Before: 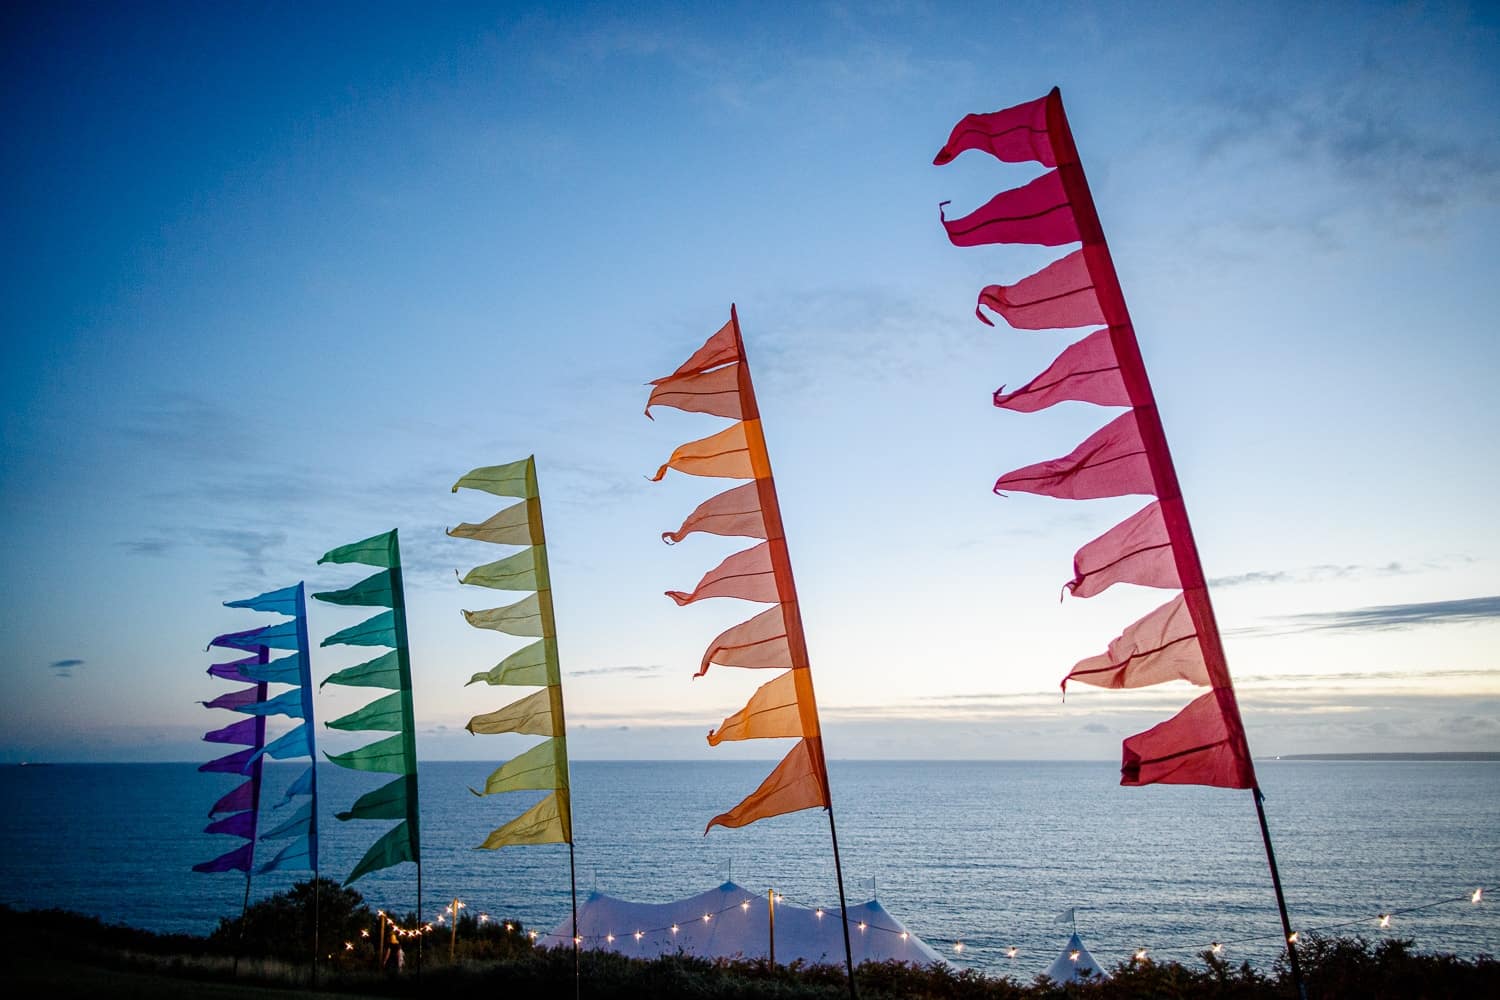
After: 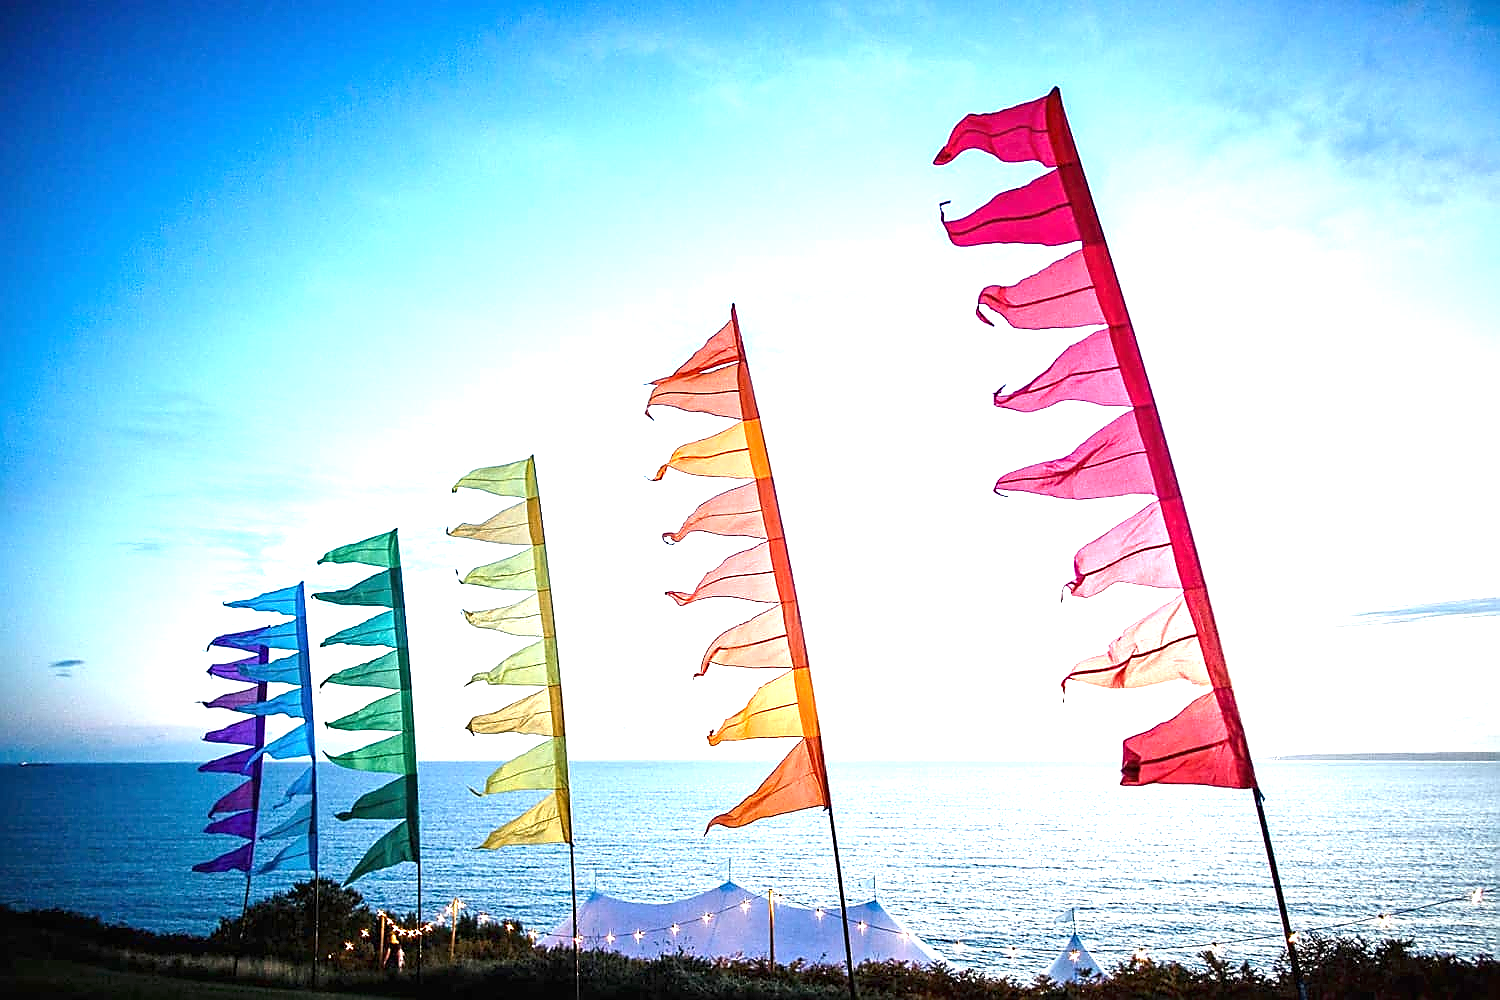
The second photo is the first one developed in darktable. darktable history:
sharpen: radius 1.351, amount 1.251, threshold 0.834
exposure: black level correction 0, exposure 1.744 EV, compensate highlight preservation false
